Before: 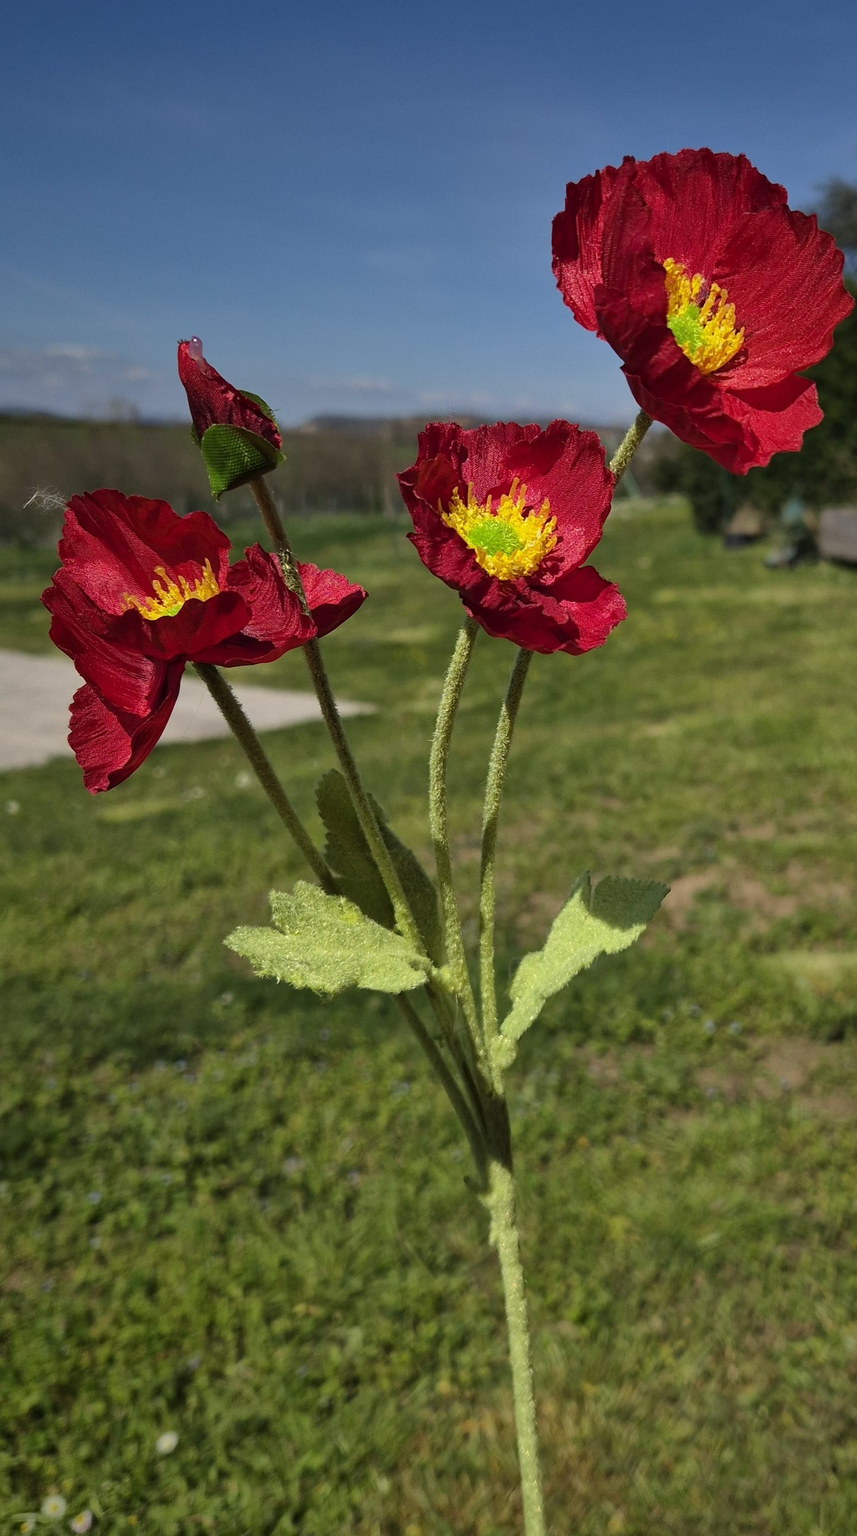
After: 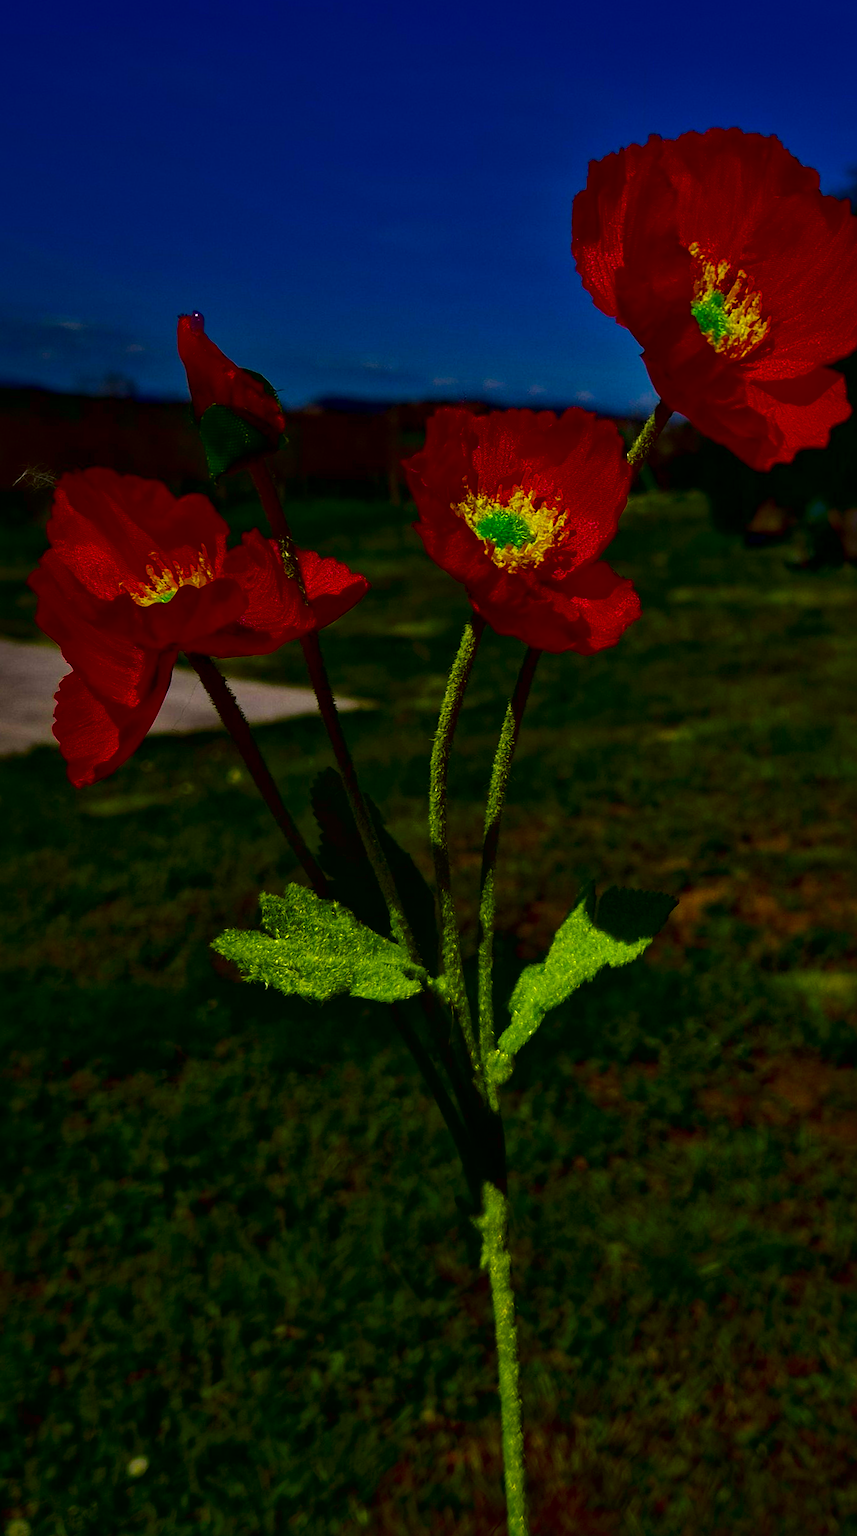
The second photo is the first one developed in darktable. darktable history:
haze removal: compatibility mode true, adaptive false
contrast brightness saturation: brightness -0.988, saturation 0.993
contrast equalizer: y [[0.5 ×6], [0.5 ×6], [0.5 ×6], [0 ×6], [0, 0.039, 0.251, 0.29, 0.293, 0.292]], mix -0.319
local contrast: mode bilateral grid, contrast 50, coarseness 51, detail 150%, midtone range 0.2
crop and rotate: angle -1.47°
